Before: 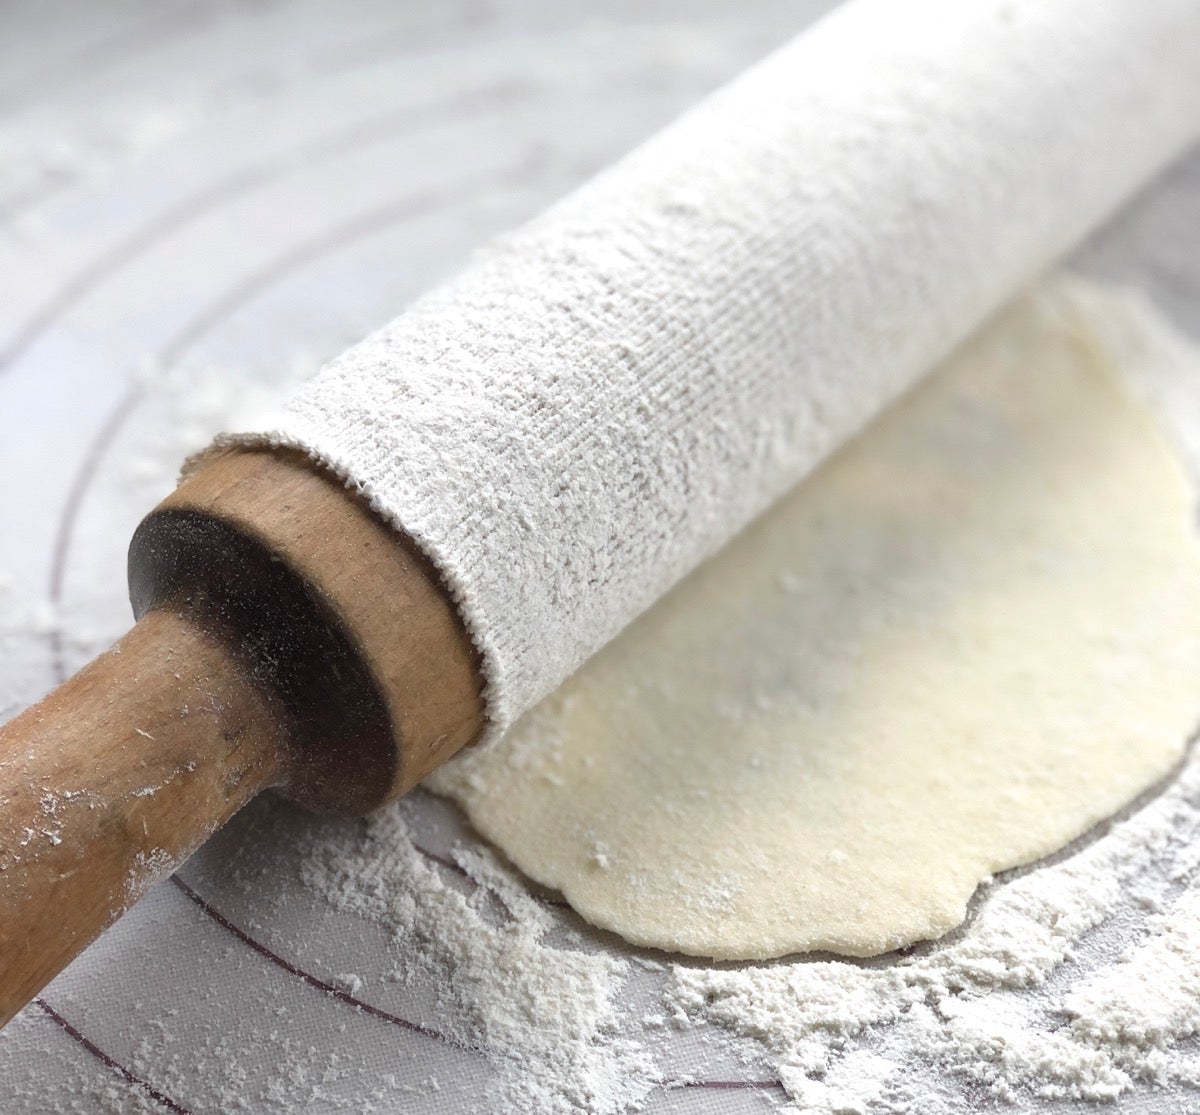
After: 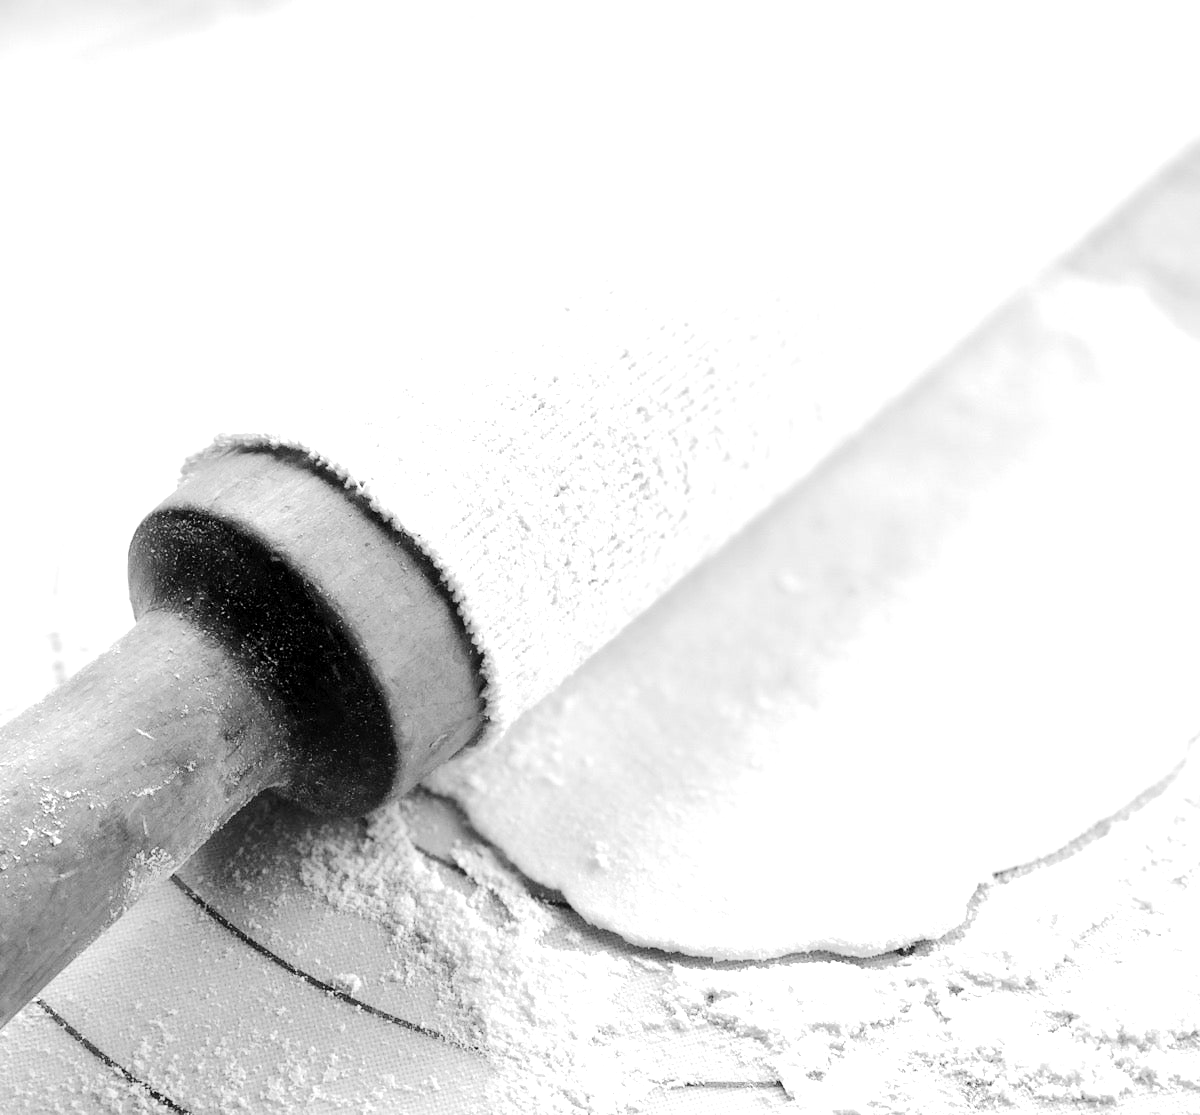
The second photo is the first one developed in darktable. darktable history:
monochrome: size 1
exposure: black level correction 0.011, exposure 1.088 EV, compensate exposure bias true, compensate highlight preservation false
tone curve: curves: ch0 [(0, 0) (0.003, 0.018) (0.011, 0.021) (0.025, 0.028) (0.044, 0.039) (0.069, 0.05) (0.1, 0.06) (0.136, 0.081) (0.177, 0.117) (0.224, 0.161) (0.277, 0.226) (0.335, 0.315) (0.399, 0.421) (0.468, 0.53) (0.543, 0.627) (0.623, 0.726) (0.709, 0.789) (0.801, 0.859) (0.898, 0.924) (1, 1)], preserve colors none
color balance: mode lift, gamma, gain (sRGB), lift [1.04, 1, 1, 0.97], gamma [1.01, 1, 1, 0.97], gain [0.96, 1, 1, 0.97]
